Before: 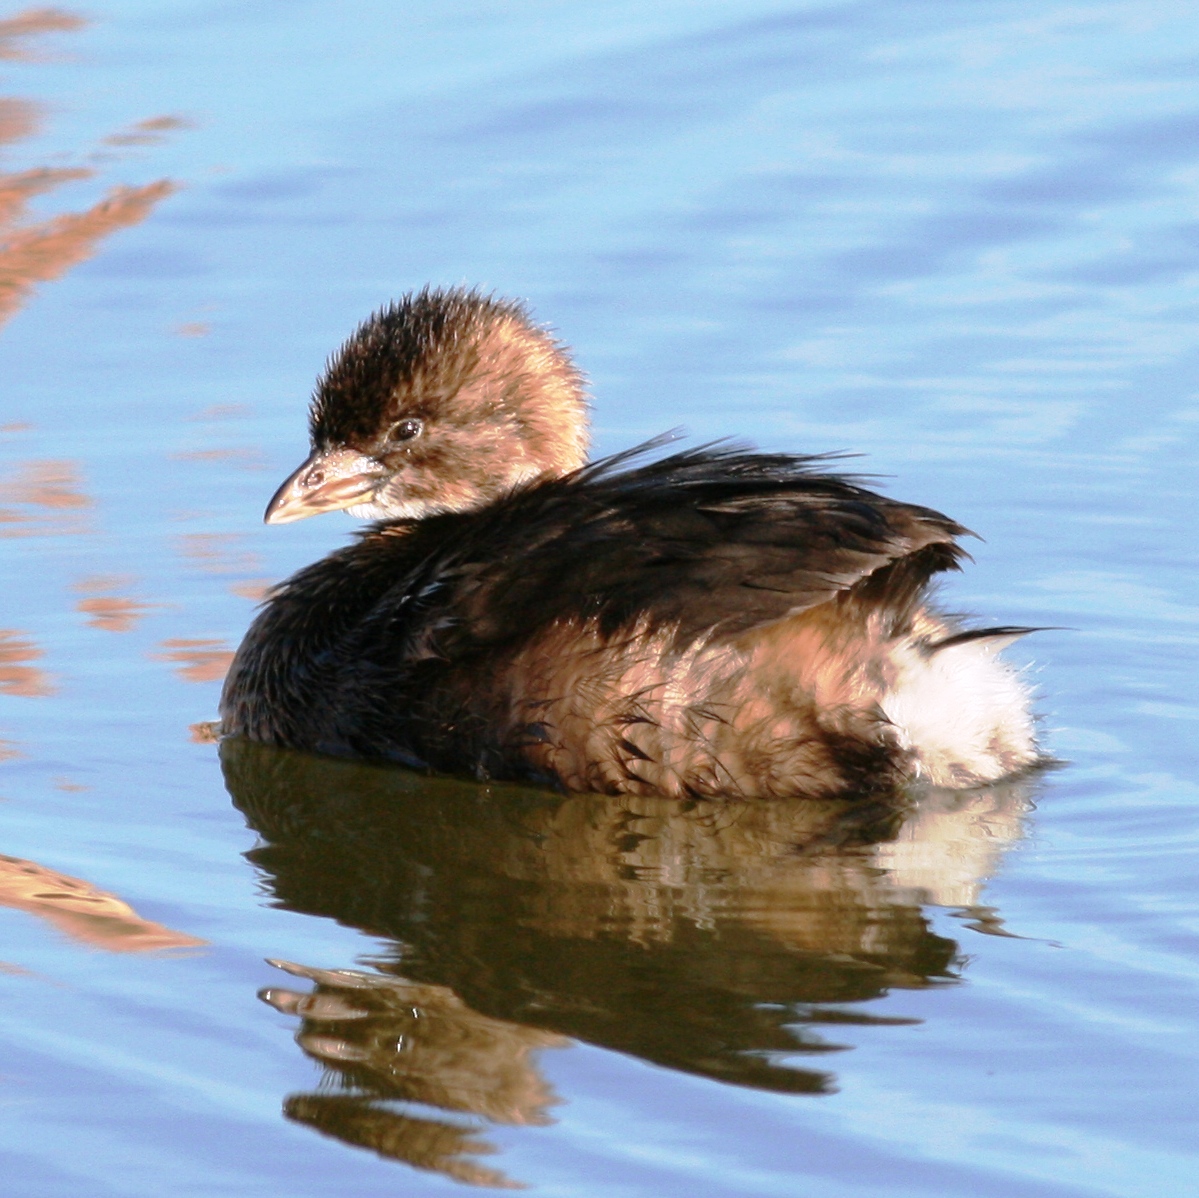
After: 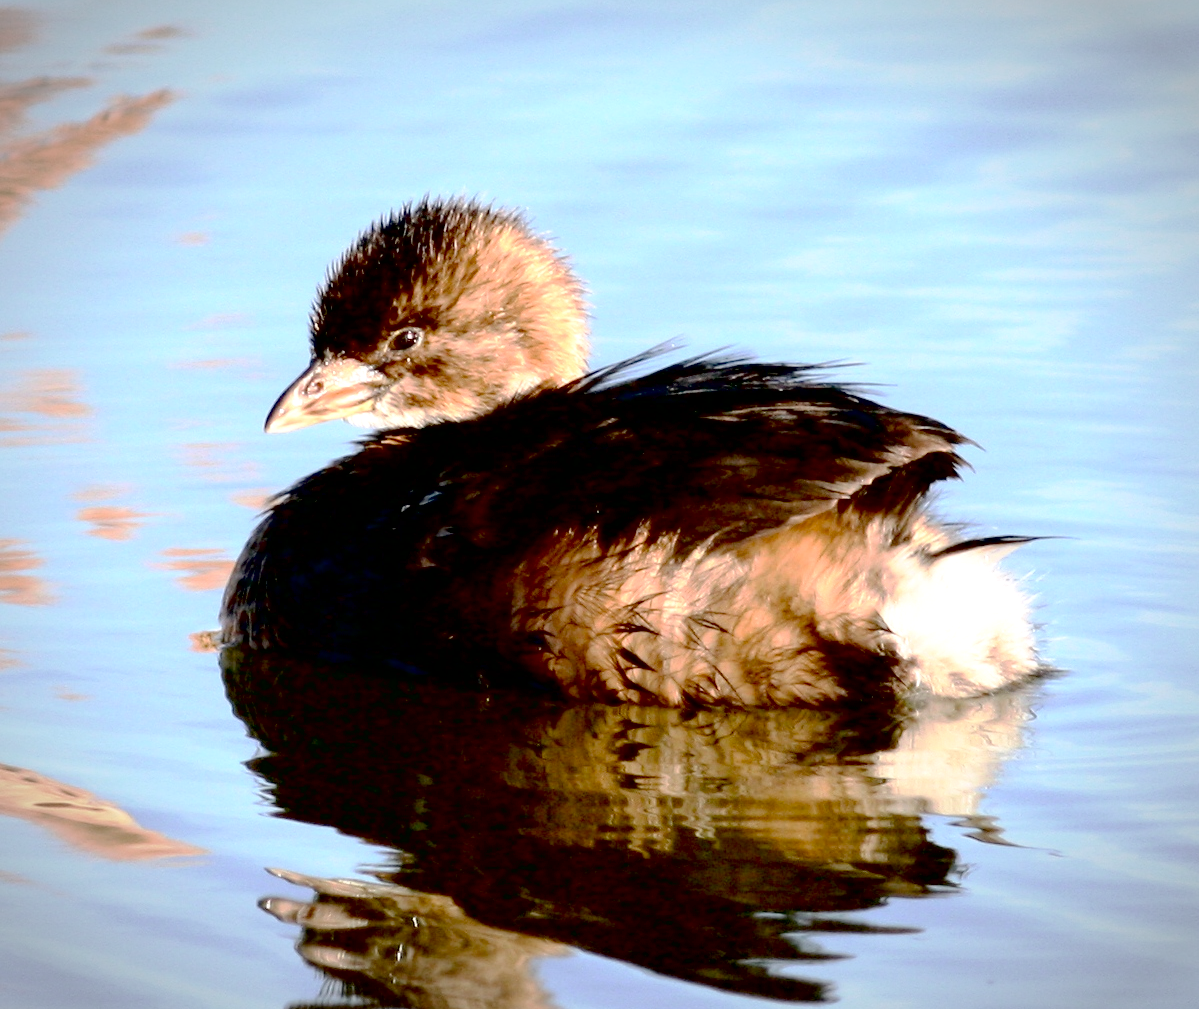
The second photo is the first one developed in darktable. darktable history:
crop: top 7.624%, bottom 8.08%
tone curve: curves: ch0 [(0, 0) (0.004, 0.001) (0.133, 0.112) (0.325, 0.362) (0.832, 0.893) (1, 1)], color space Lab, independent channels
color correction: highlights b* 2.89
exposure: black level correction 0.032, exposure 0.313 EV, compensate highlight preservation false
vignetting: automatic ratio true
